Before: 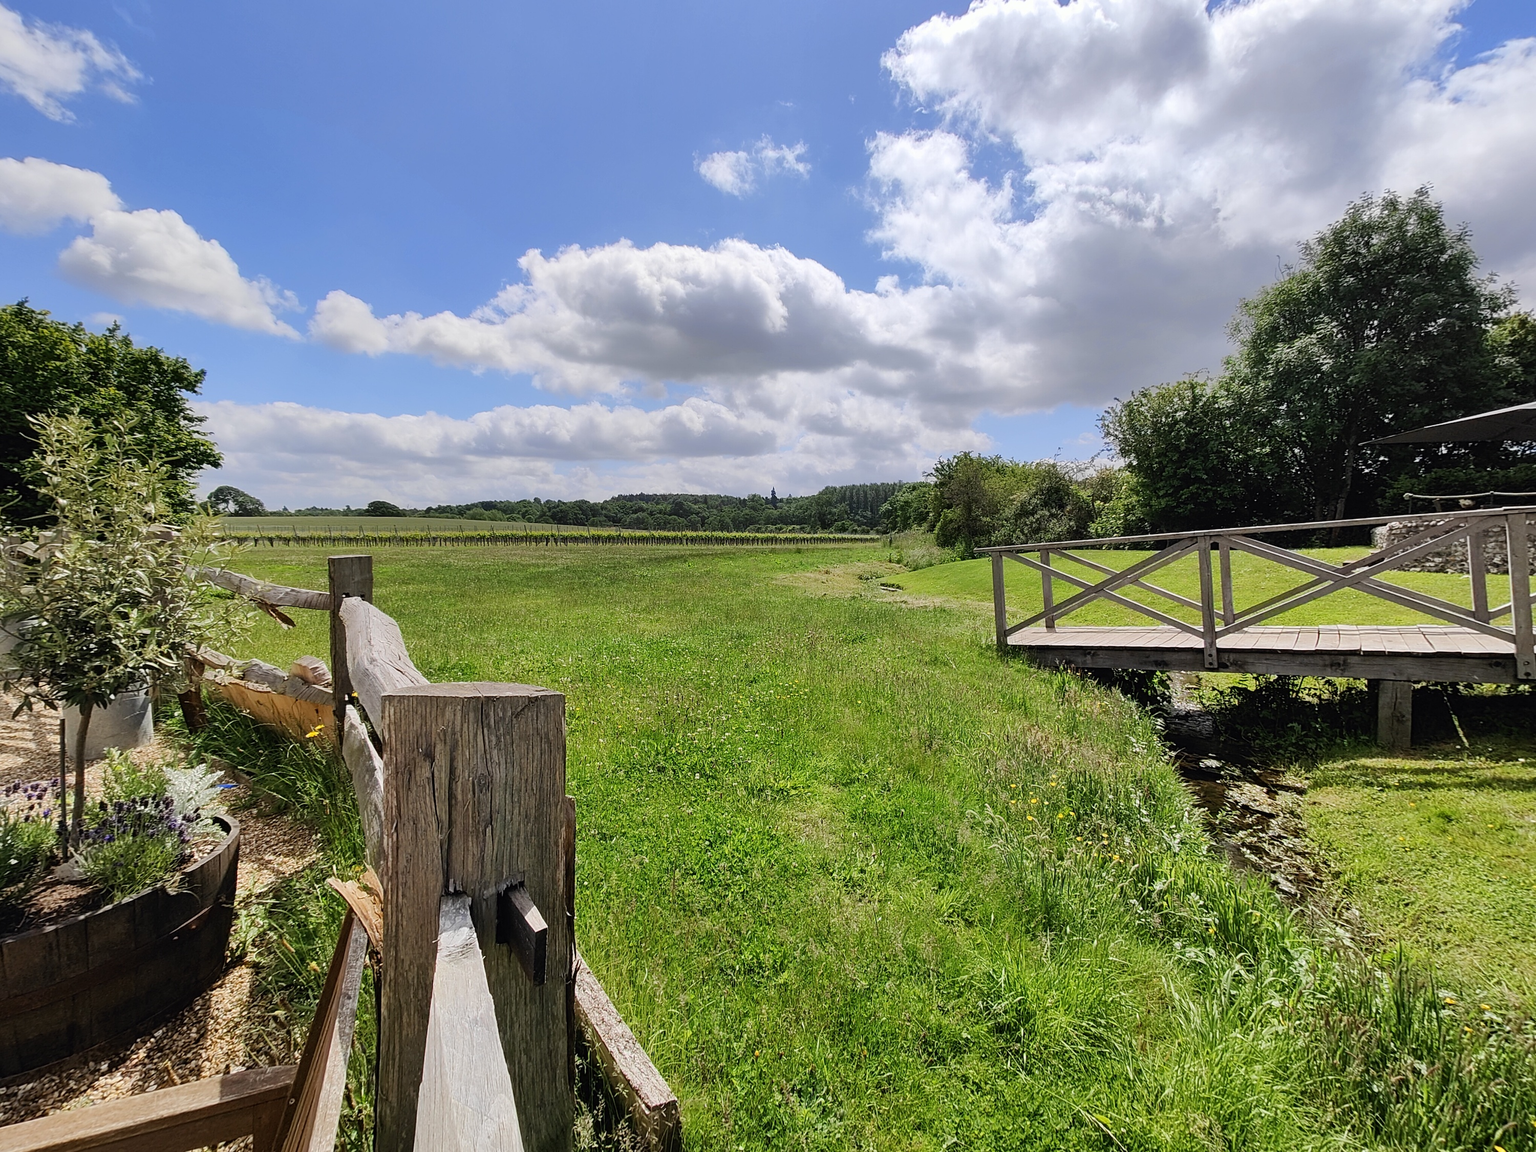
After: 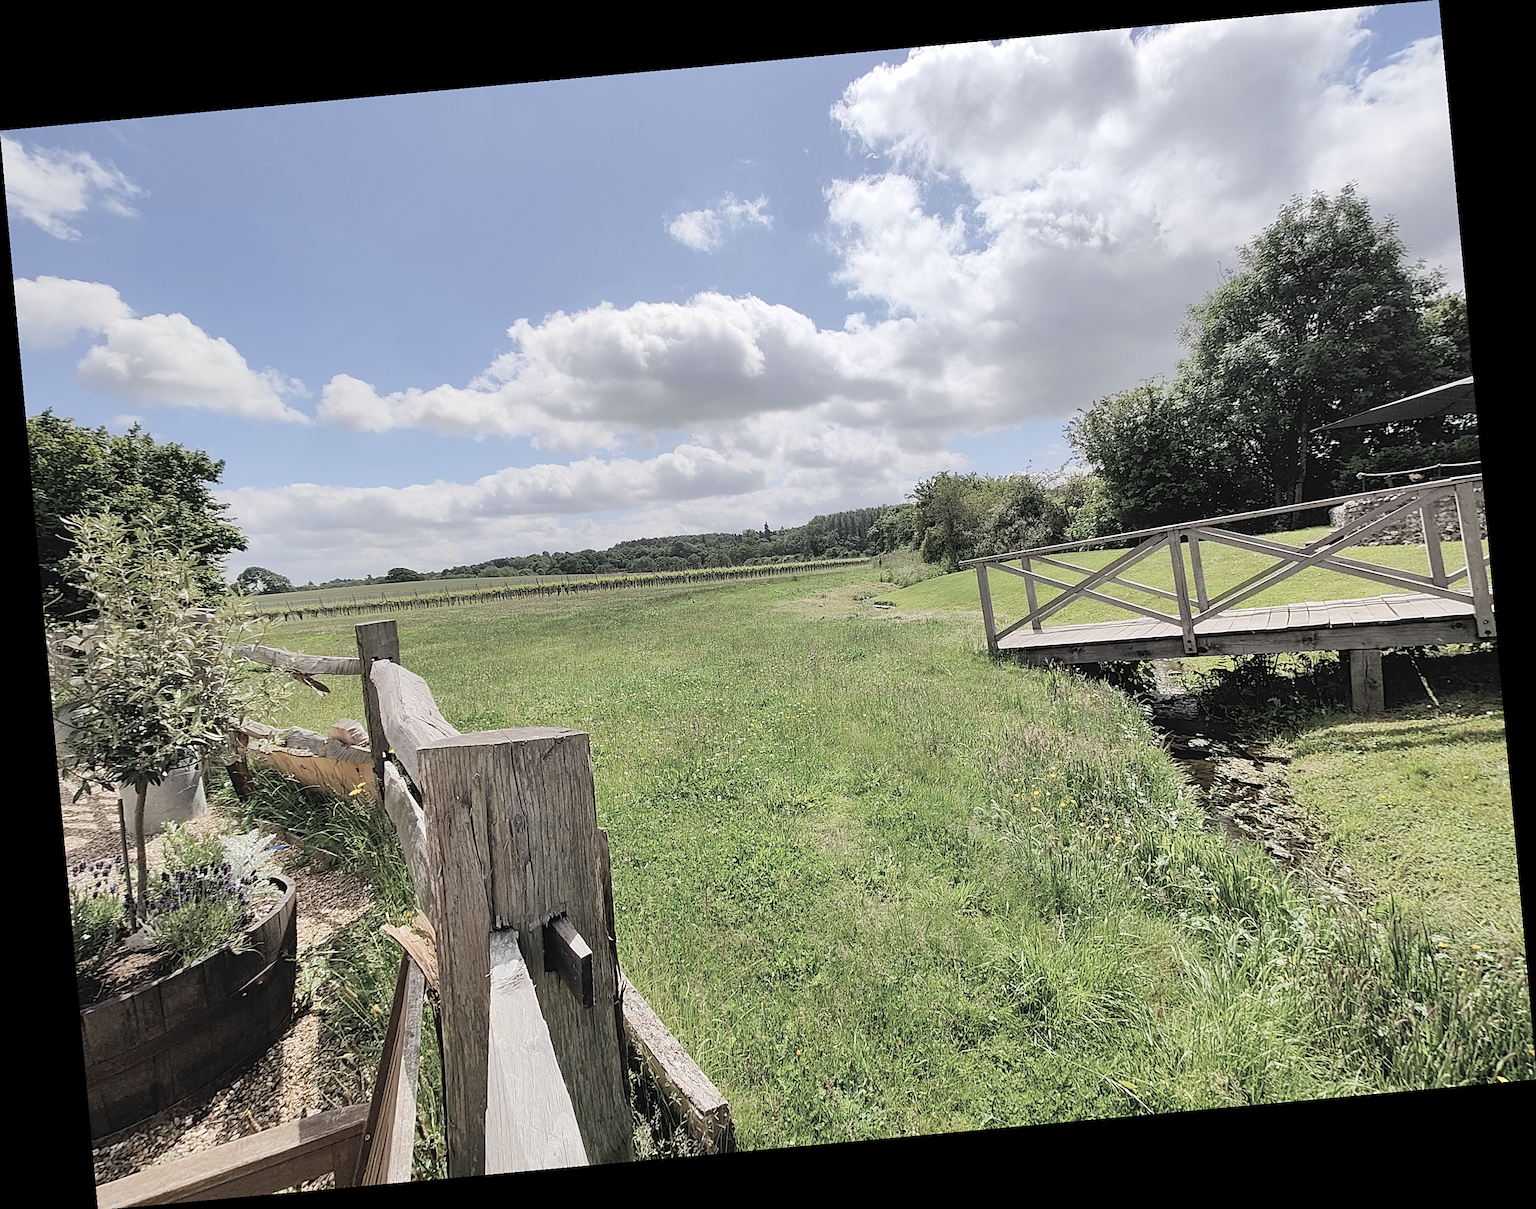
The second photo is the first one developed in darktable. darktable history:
rotate and perspective: rotation -5.2°, automatic cropping off
contrast brightness saturation: brightness 0.18, saturation -0.5
sharpen: radius 2.167, amount 0.381, threshold 0
